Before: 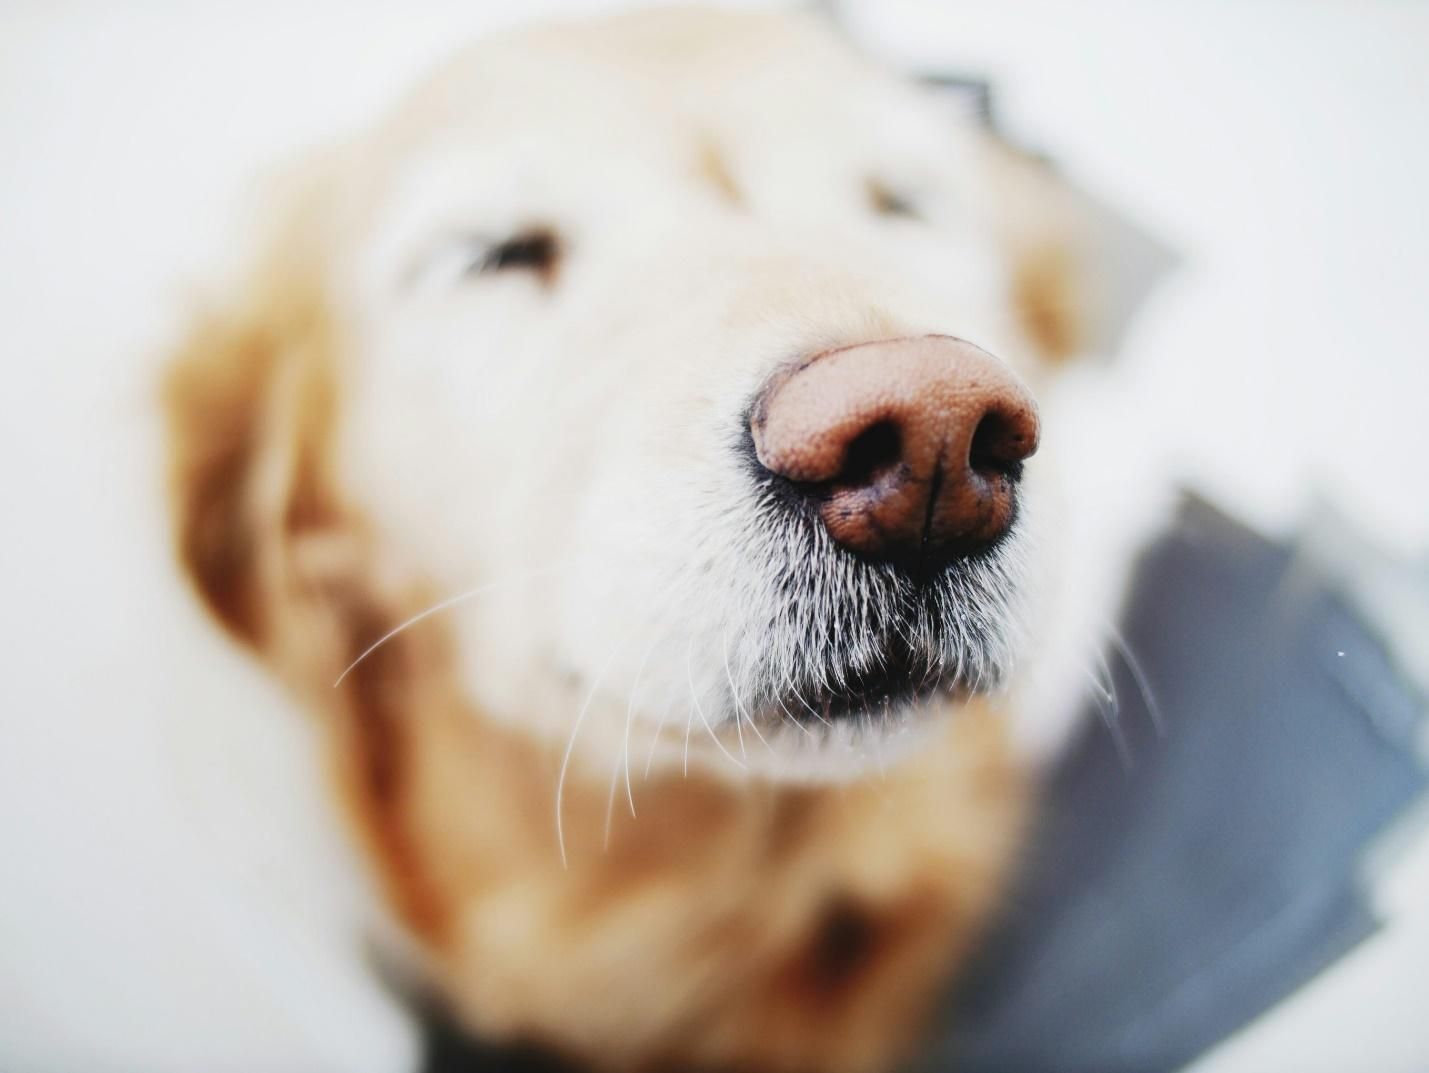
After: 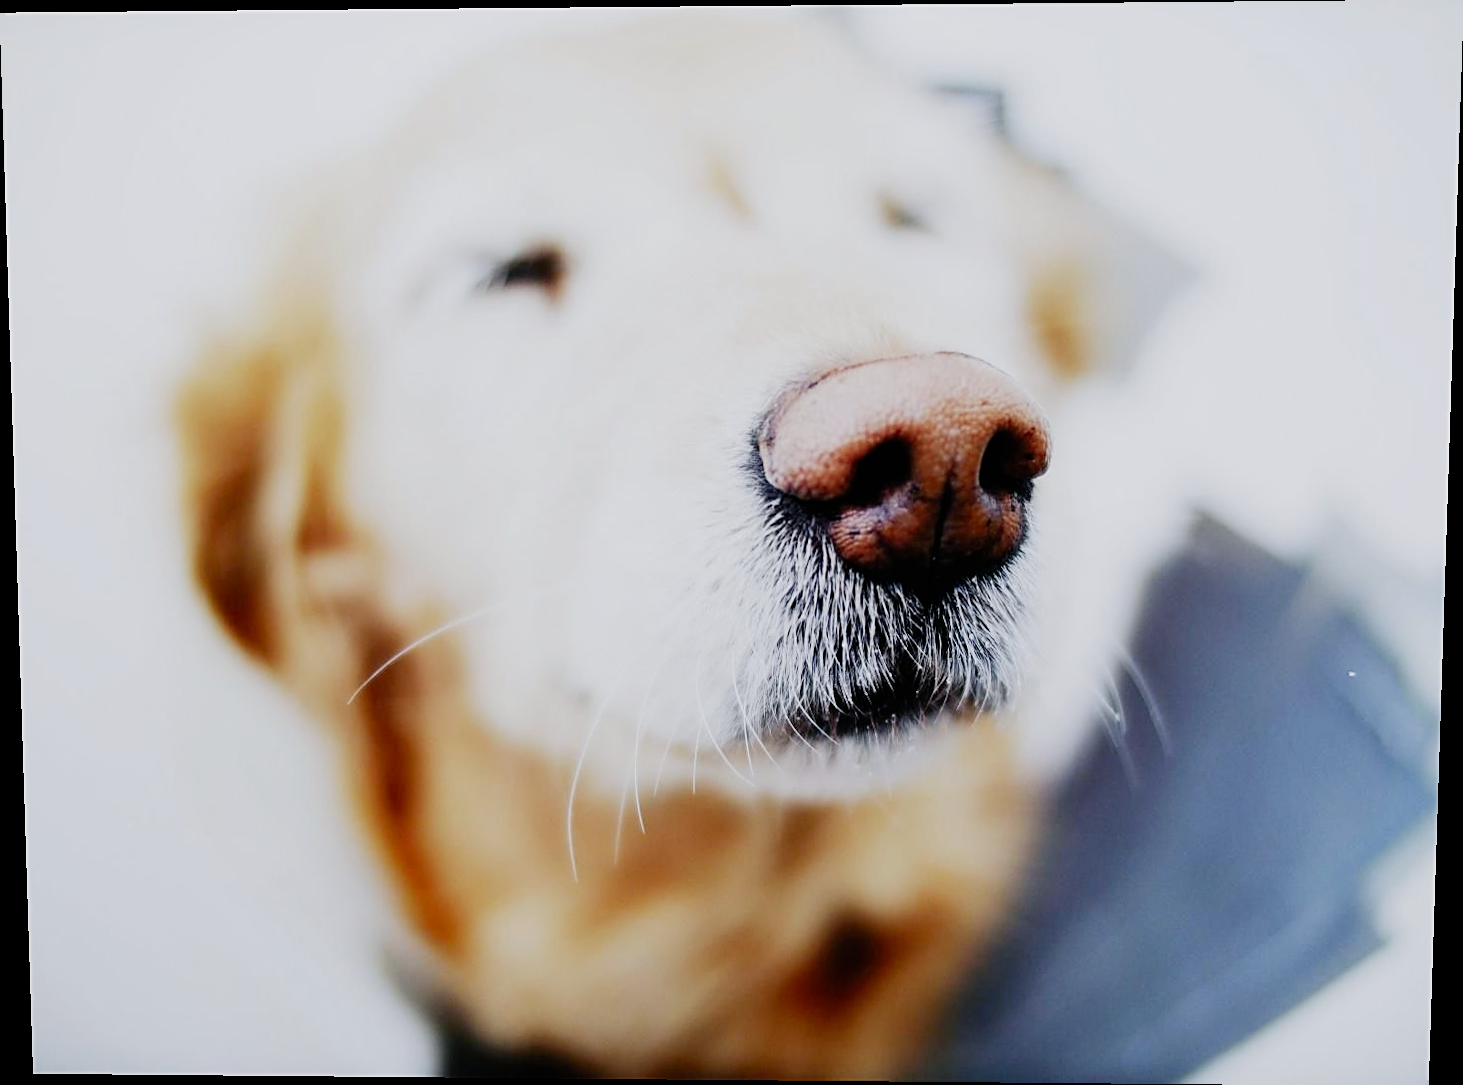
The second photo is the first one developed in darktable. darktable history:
sharpen: on, module defaults
rotate and perspective: lens shift (vertical) 0.048, lens shift (horizontal) -0.024, automatic cropping off
white balance: red 0.954, blue 1.079
exposure: black level correction 0, exposure 0.7 EV, compensate exposure bias true, compensate highlight preservation false
color correction: highlights a* 0.816, highlights b* 2.78, saturation 1.1
filmic rgb: middle gray luminance 29%, black relative exposure -10.3 EV, white relative exposure 5.5 EV, threshold 6 EV, target black luminance 0%, hardness 3.95, latitude 2.04%, contrast 1.132, highlights saturation mix 5%, shadows ↔ highlights balance 15.11%, add noise in highlights 0, preserve chrominance no, color science v3 (2019), use custom middle-gray values true, iterations of high-quality reconstruction 0, contrast in highlights soft, enable highlight reconstruction true
